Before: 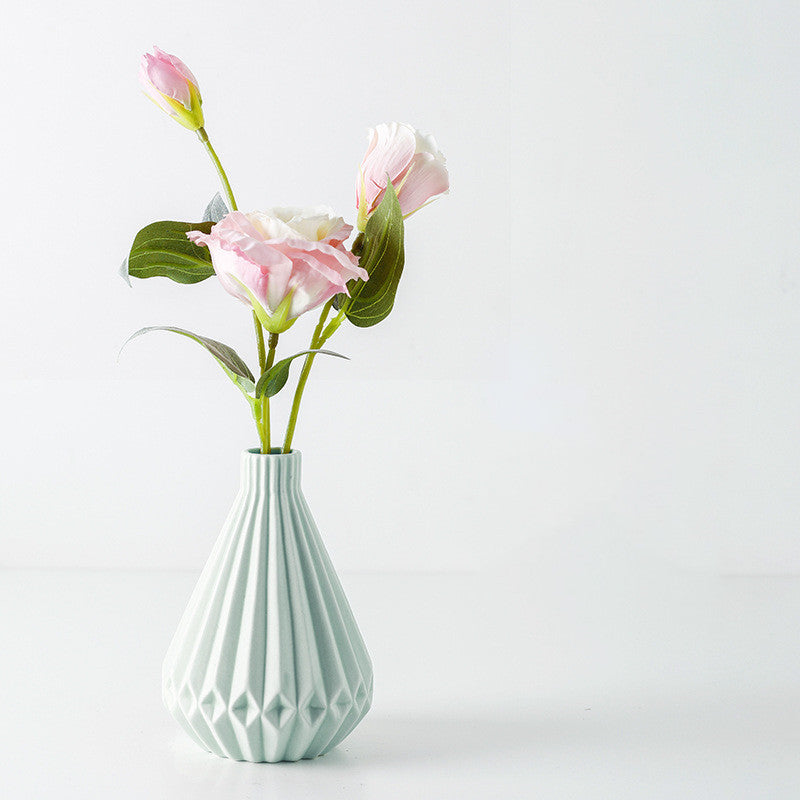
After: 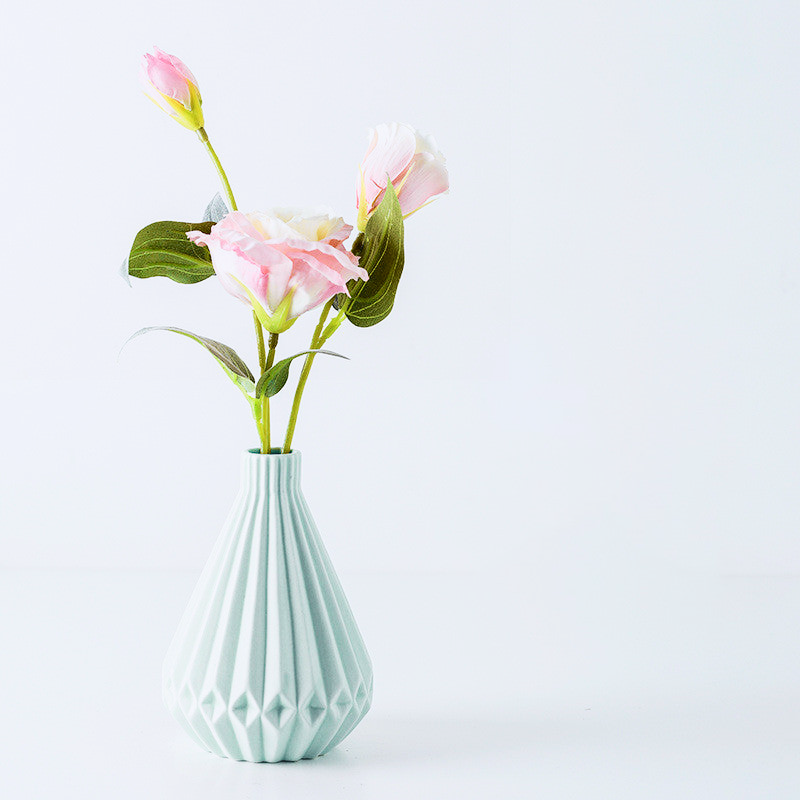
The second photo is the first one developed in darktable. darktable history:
tone curve: curves: ch0 [(0, 0.023) (0.104, 0.058) (0.21, 0.162) (0.469, 0.524) (0.579, 0.65) (0.725, 0.8) (0.858, 0.903) (1, 0.974)]; ch1 [(0, 0) (0.414, 0.395) (0.447, 0.447) (0.502, 0.501) (0.521, 0.512) (0.57, 0.563) (0.618, 0.61) (0.654, 0.642) (1, 1)]; ch2 [(0, 0) (0.356, 0.408) (0.437, 0.453) (0.492, 0.485) (0.524, 0.508) (0.566, 0.567) (0.595, 0.604) (1, 1)], color space Lab, independent channels, preserve colors none
velvia: on, module defaults
